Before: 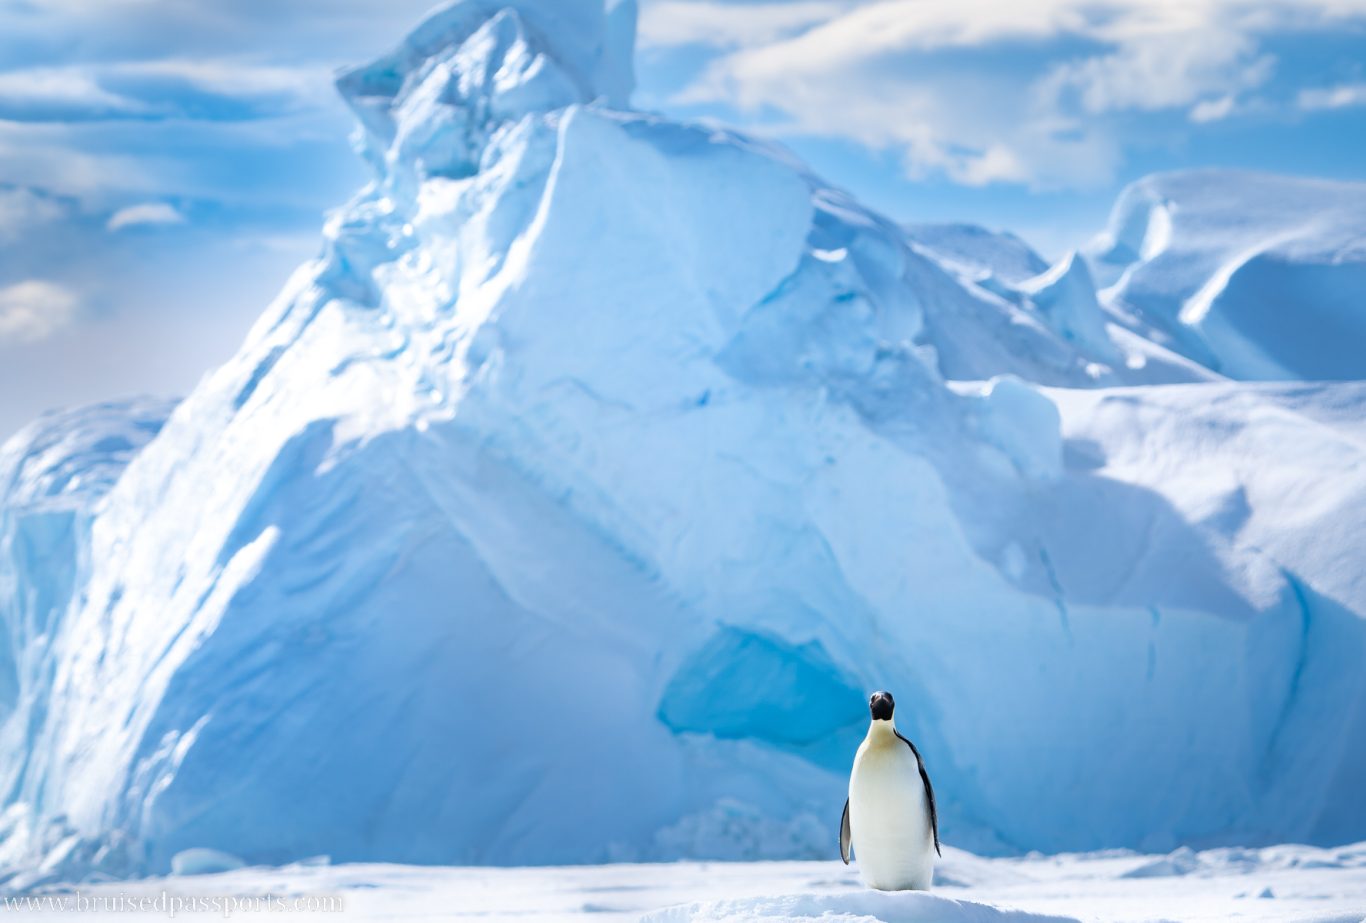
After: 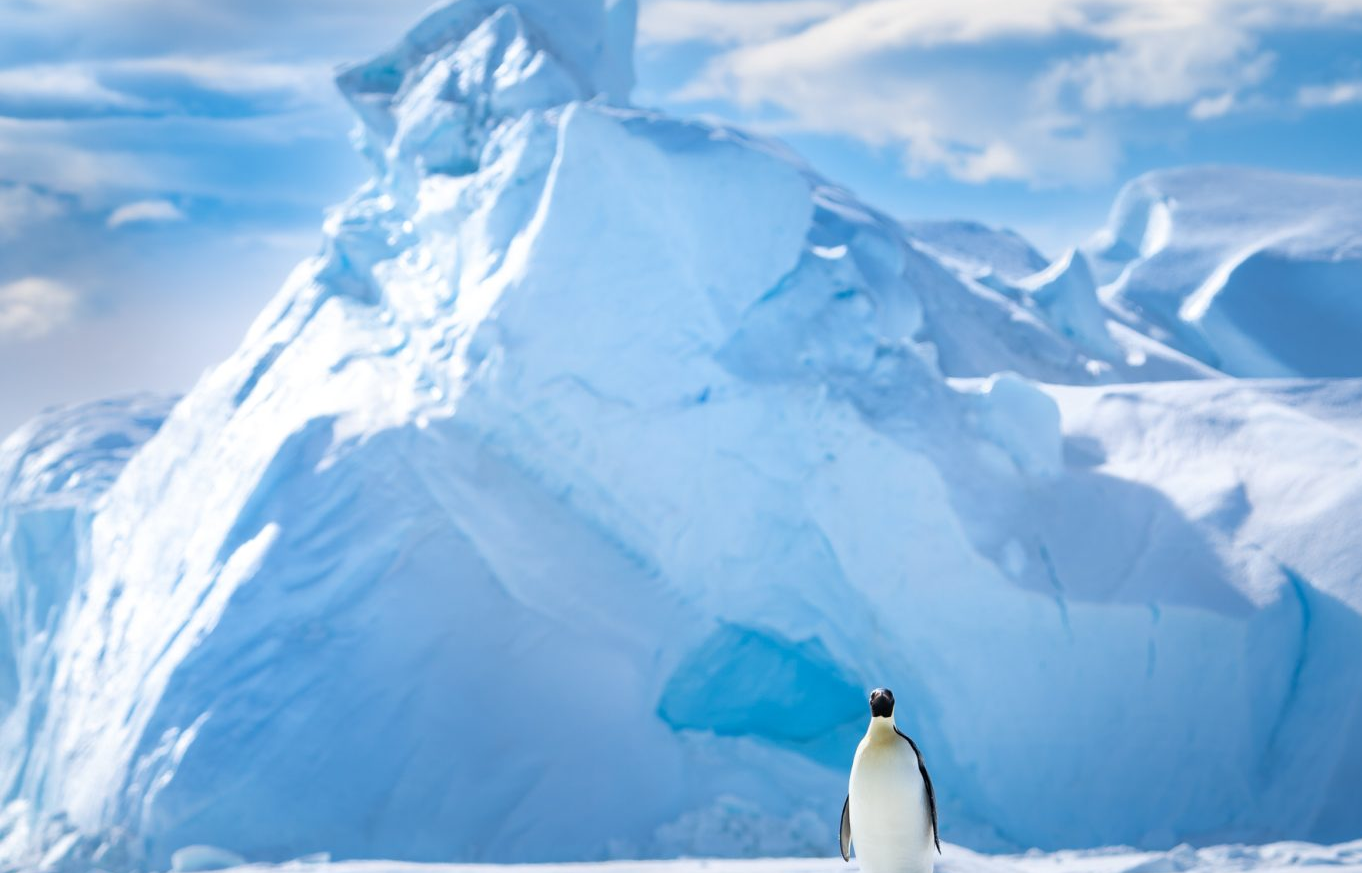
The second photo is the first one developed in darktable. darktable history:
crop: top 0.365%, right 0.259%, bottom 5.028%
